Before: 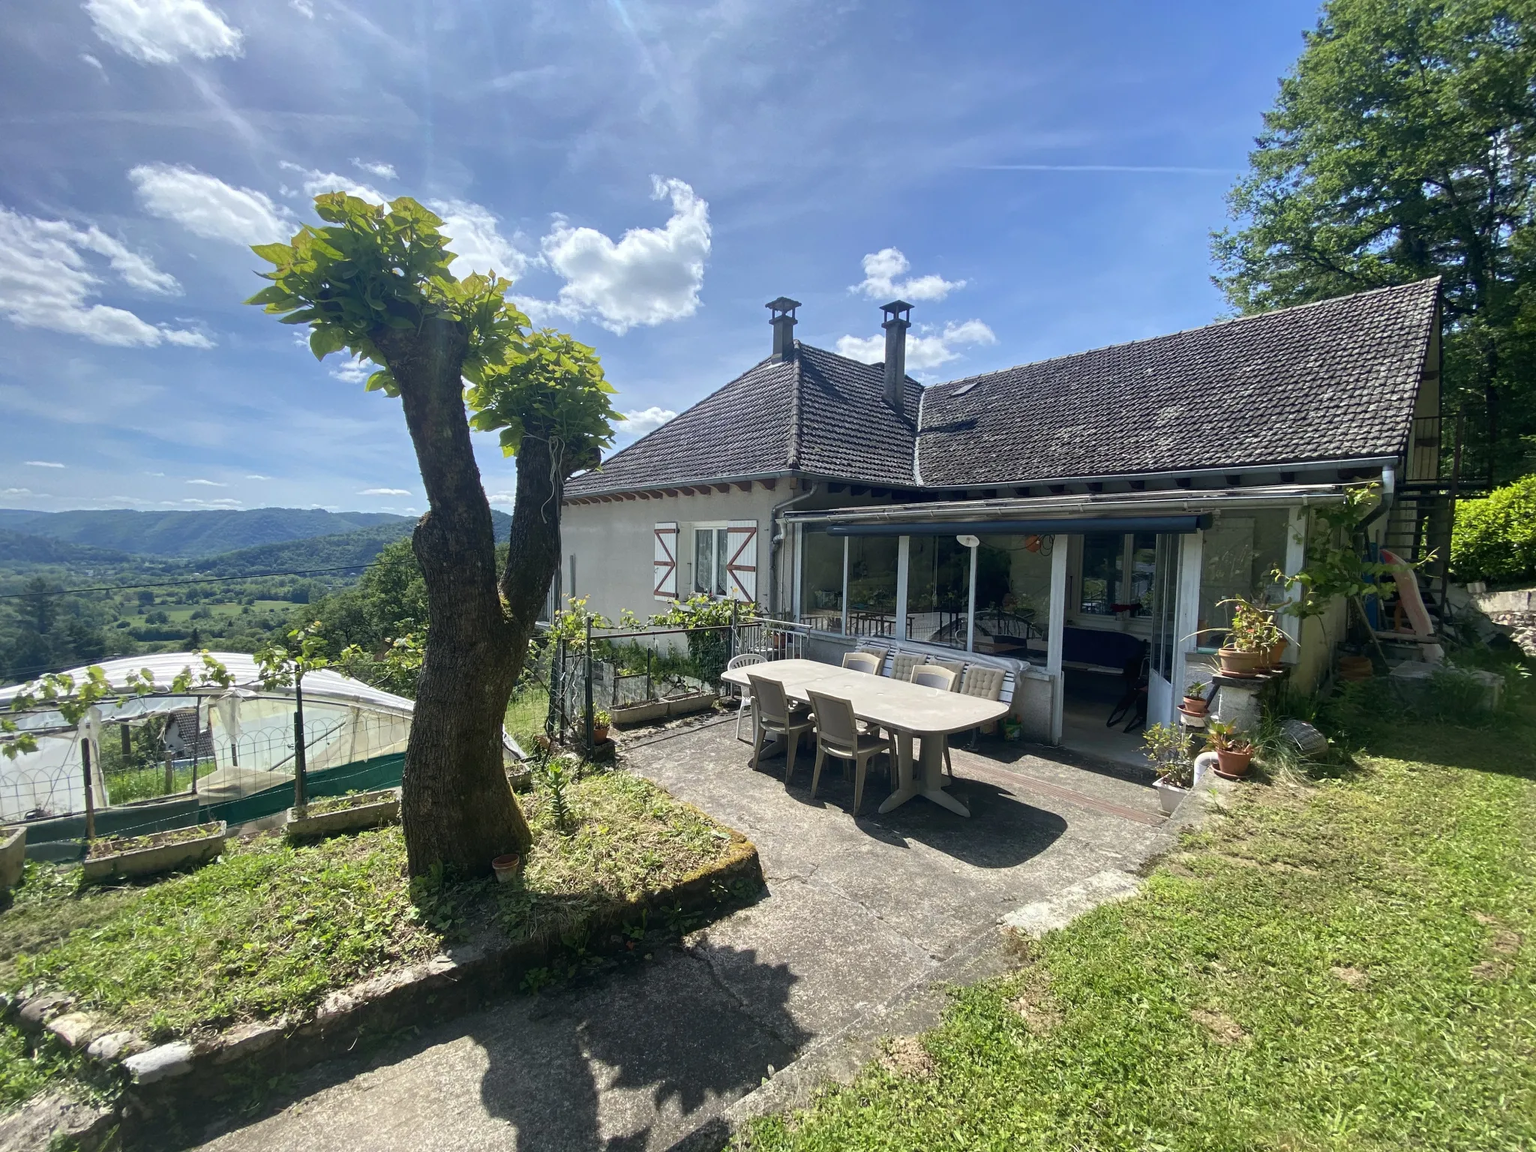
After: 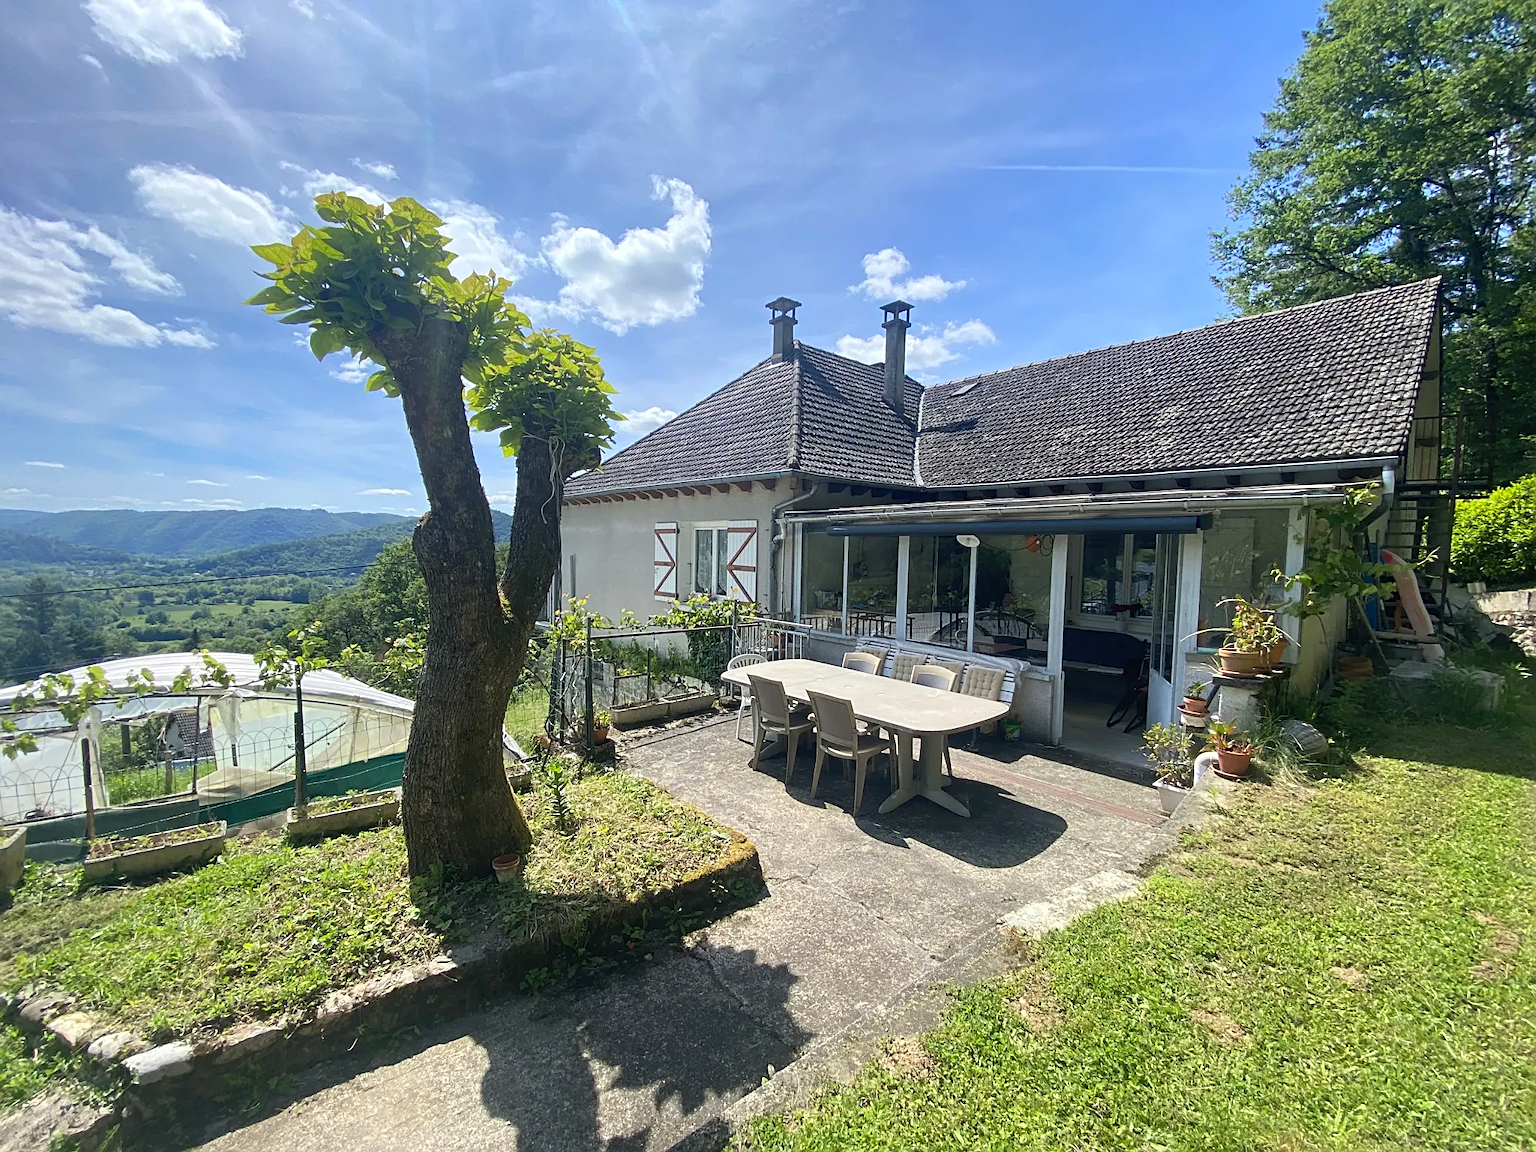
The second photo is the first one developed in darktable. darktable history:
contrast brightness saturation: contrast 0.072, brightness 0.08, saturation 0.178
sharpen: on, module defaults
